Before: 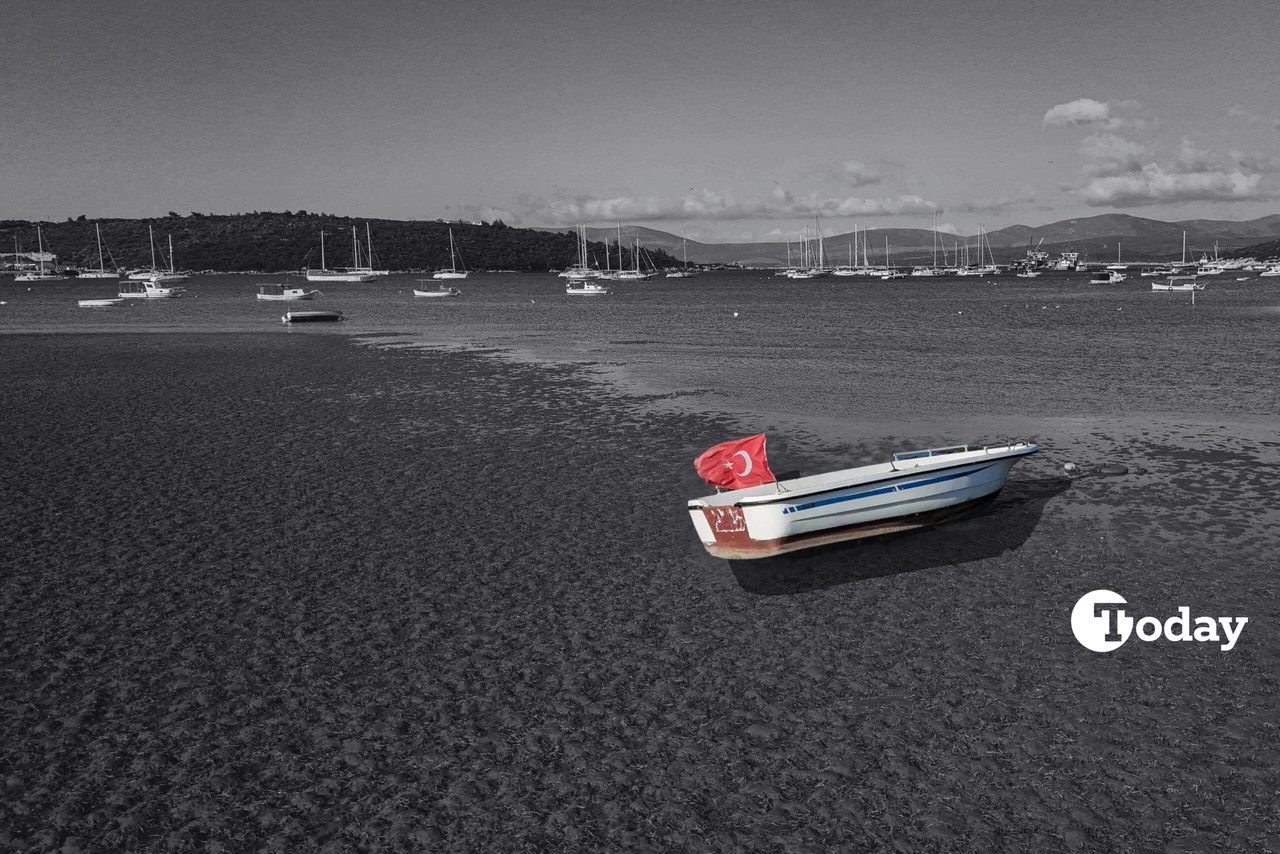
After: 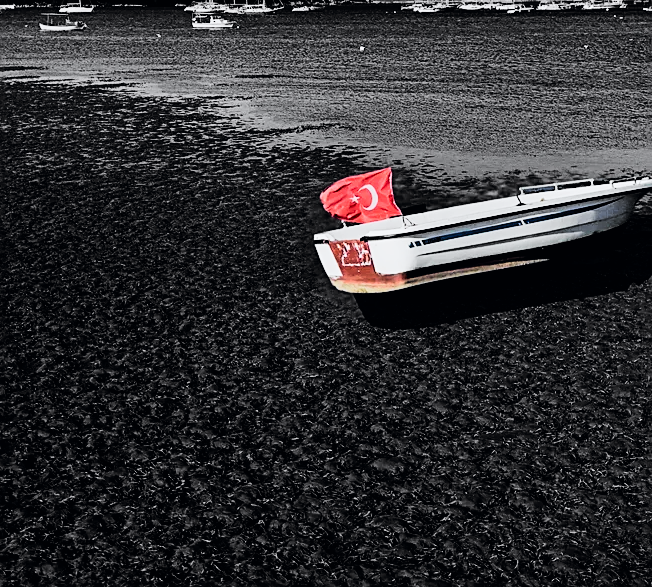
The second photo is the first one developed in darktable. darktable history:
tone equalizer: -8 EV -0.75 EV, -7 EV -0.7 EV, -6 EV -0.6 EV, -5 EV -0.4 EV, -3 EV 0.4 EV, -2 EV 0.6 EV, -1 EV 0.7 EV, +0 EV 0.75 EV, edges refinement/feathering 500, mask exposure compensation -1.57 EV, preserve details no
filmic rgb: black relative exposure -5 EV, hardness 2.88, contrast 1.3
crop and rotate: left 29.237%, top 31.152%, right 19.807%
tone curve: curves: ch0 [(0, 0) (0.071, 0.047) (0.266, 0.26) (0.491, 0.552) (0.753, 0.818) (1, 0.983)]; ch1 [(0, 0) (0.346, 0.307) (0.408, 0.369) (0.463, 0.443) (0.482, 0.493) (0.502, 0.5) (0.517, 0.518) (0.546, 0.576) (0.588, 0.643) (0.651, 0.709) (1, 1)]; ch2 [(0, 0) (0.346, 0.34) (0.434, 0.46) (0.485, 0.494) (0.5, 0.494) (0.517, 0.503) (0.535, 0.545) (0.583, 0.624) (0.625, 0.678) (1, 1)], color space Lab, independent channels, preserve colors none
sharpen: on, module defaults
